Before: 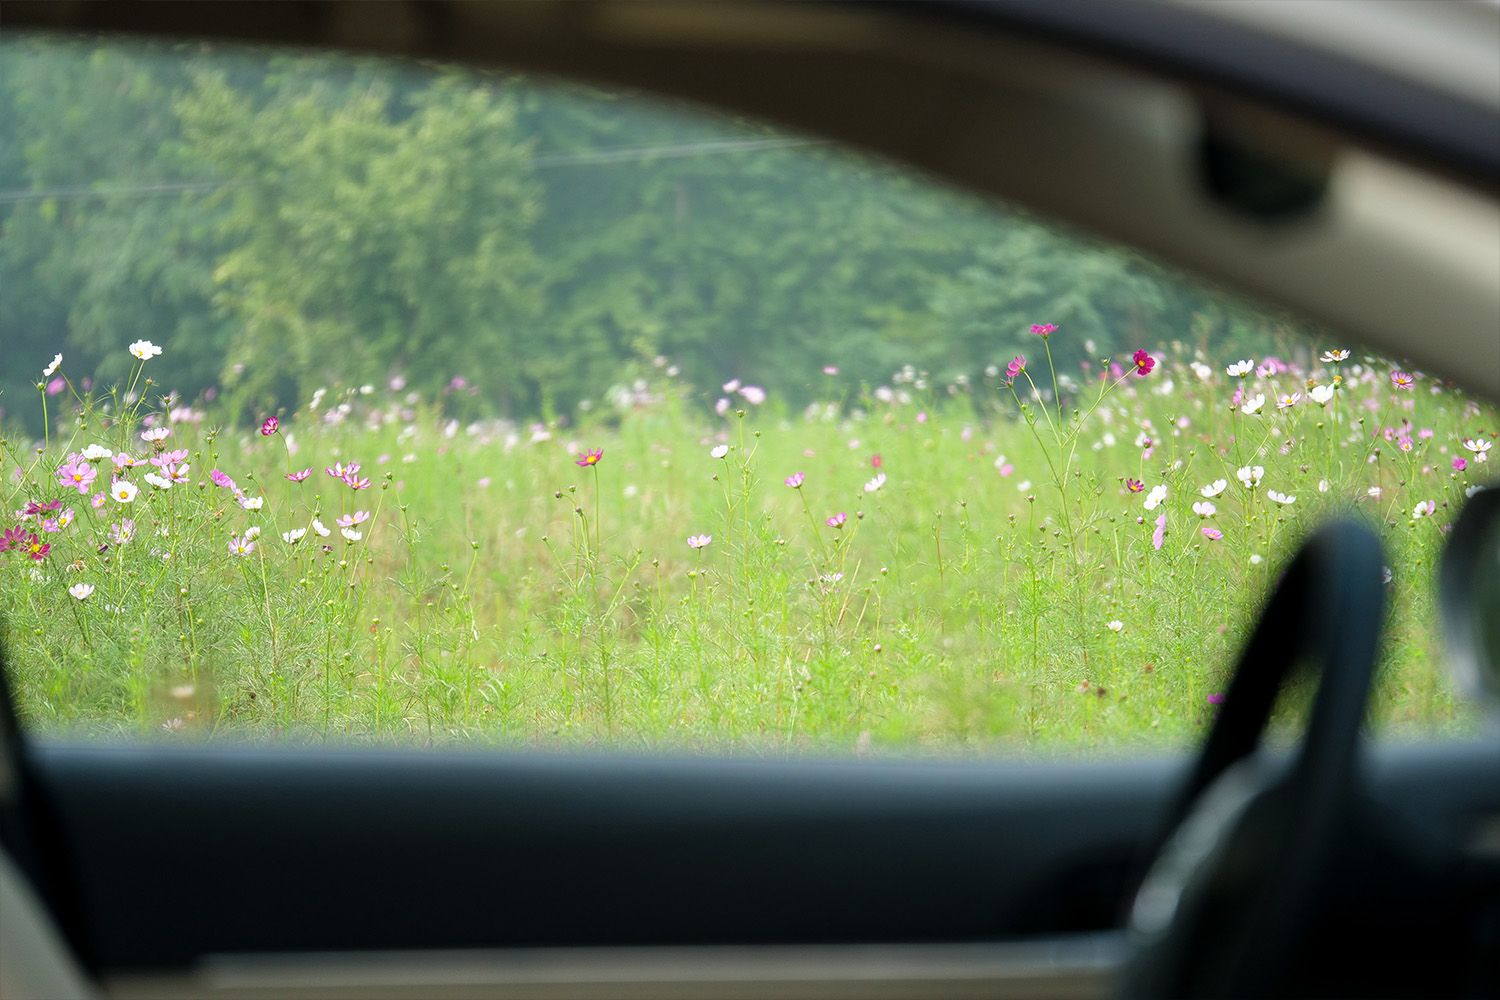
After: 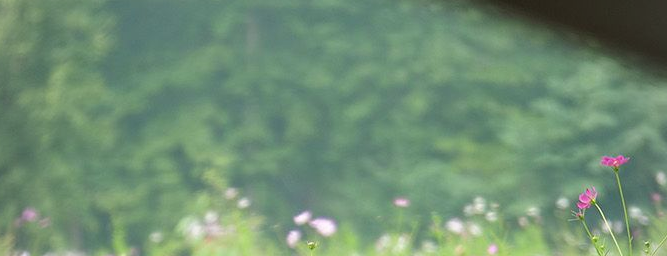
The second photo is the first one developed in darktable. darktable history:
color correction: highlights b* -0.026
vignetting: fall-off radius 60.98%, brightness -0.266, unbound false
tone equalizer: edges refinement/feathering 500, mask exposure compensation -1.57 EV, preserve details no
crop: left 28.643%, top 16.83%, right 26.857%, bottom 57.538%
